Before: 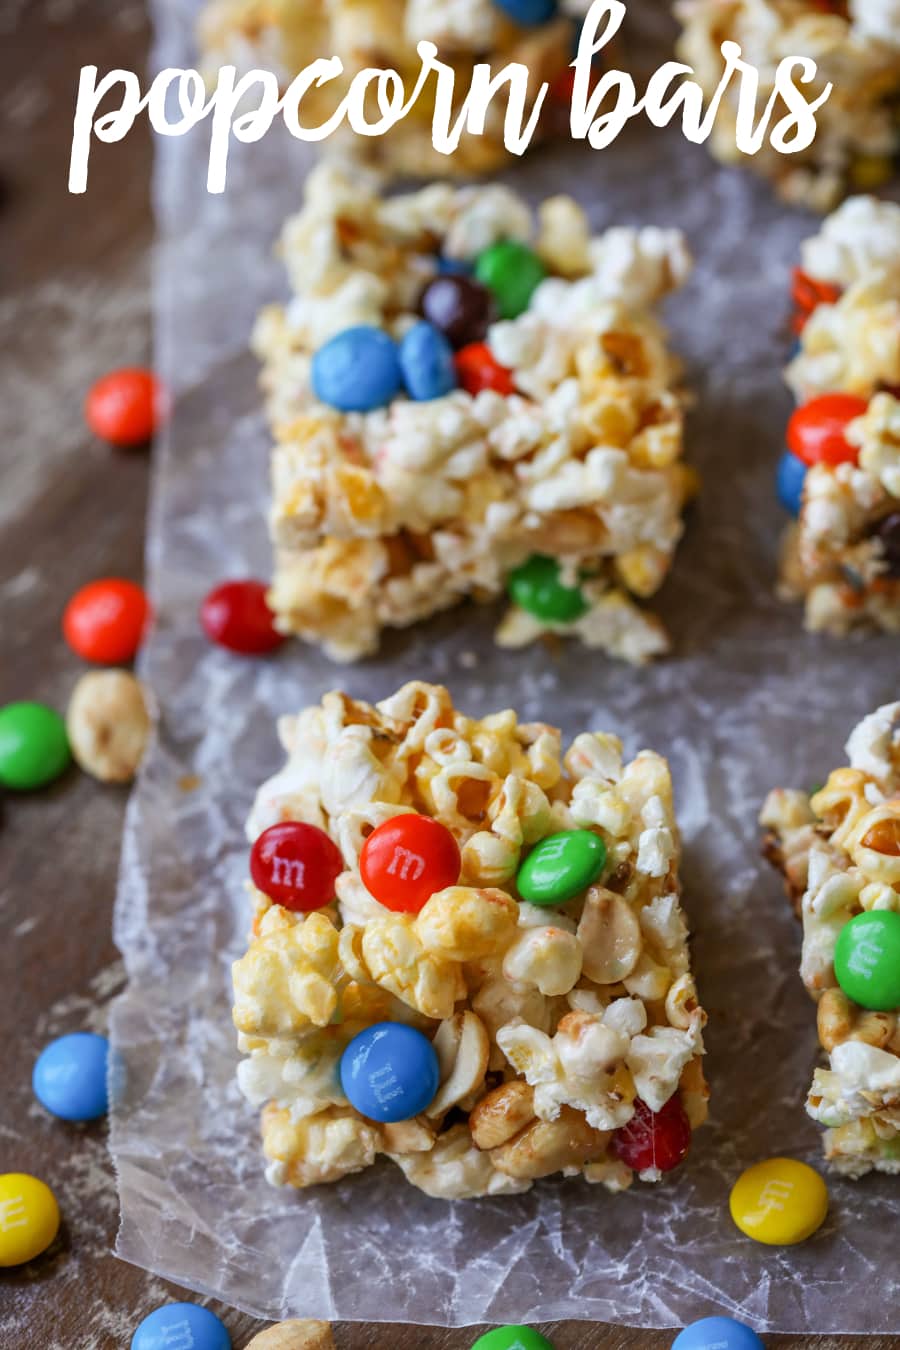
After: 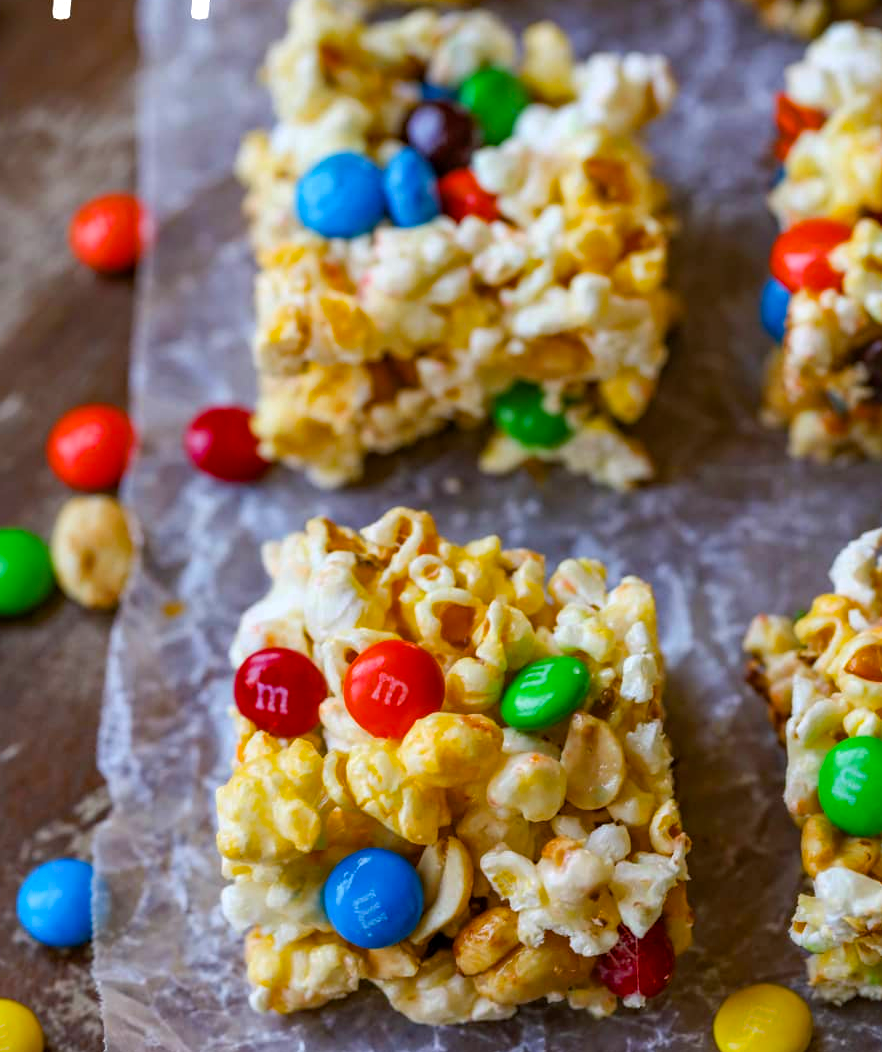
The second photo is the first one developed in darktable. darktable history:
haze removal: compatibility mode true, adaptive false
color balance rgb: perceptual saturation grading › global saturation 25.417%, global vibrance 20%
crop and rotate: left 1.829%, top 12.917%, right 0.132%, bottom 9.083%
levels: mode automatic, levels [0.062, 0.494, 0.925]
